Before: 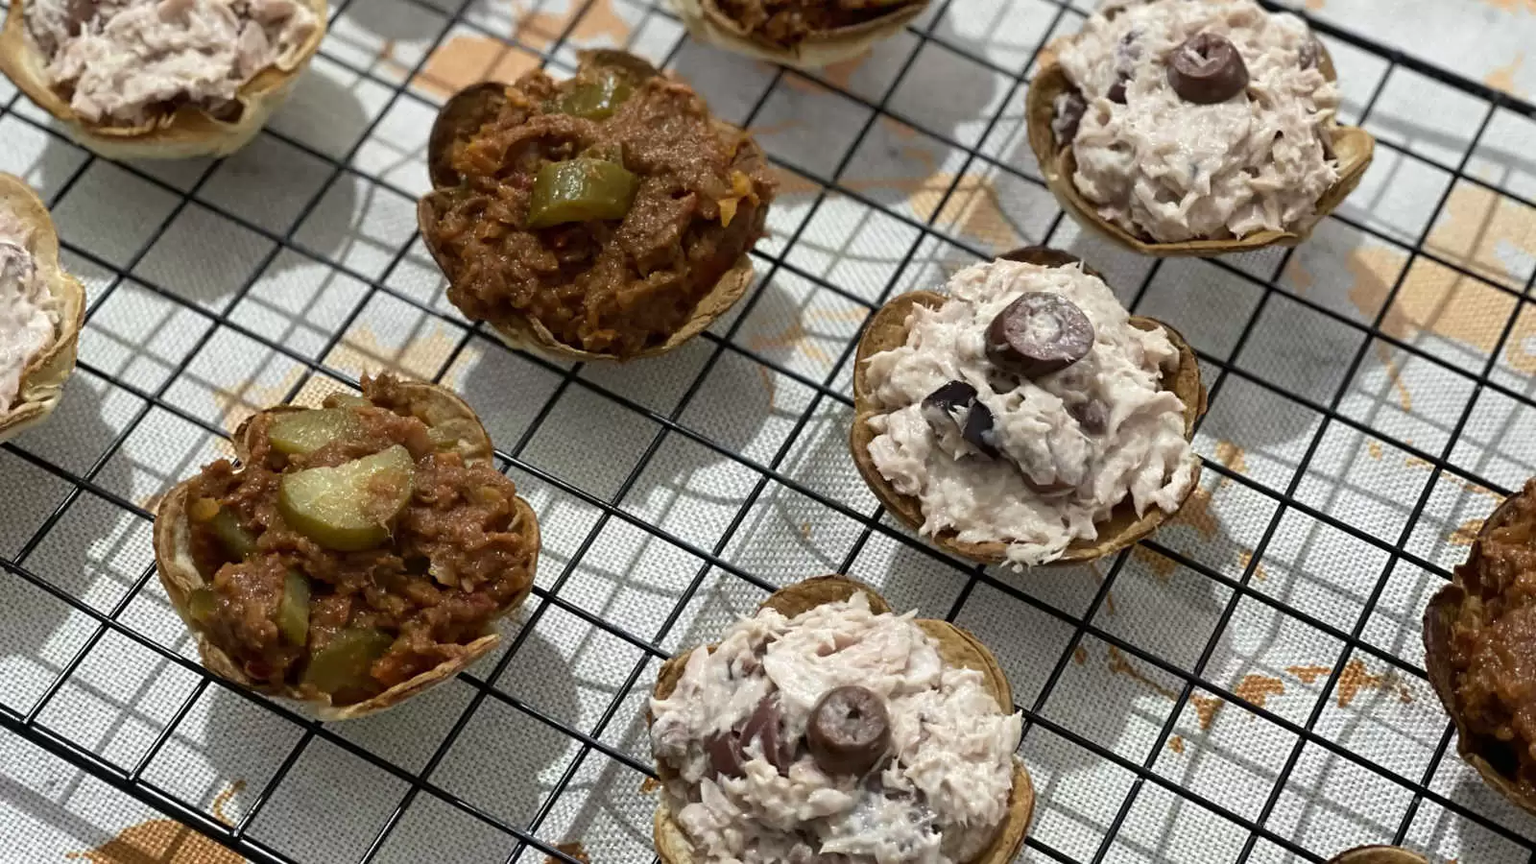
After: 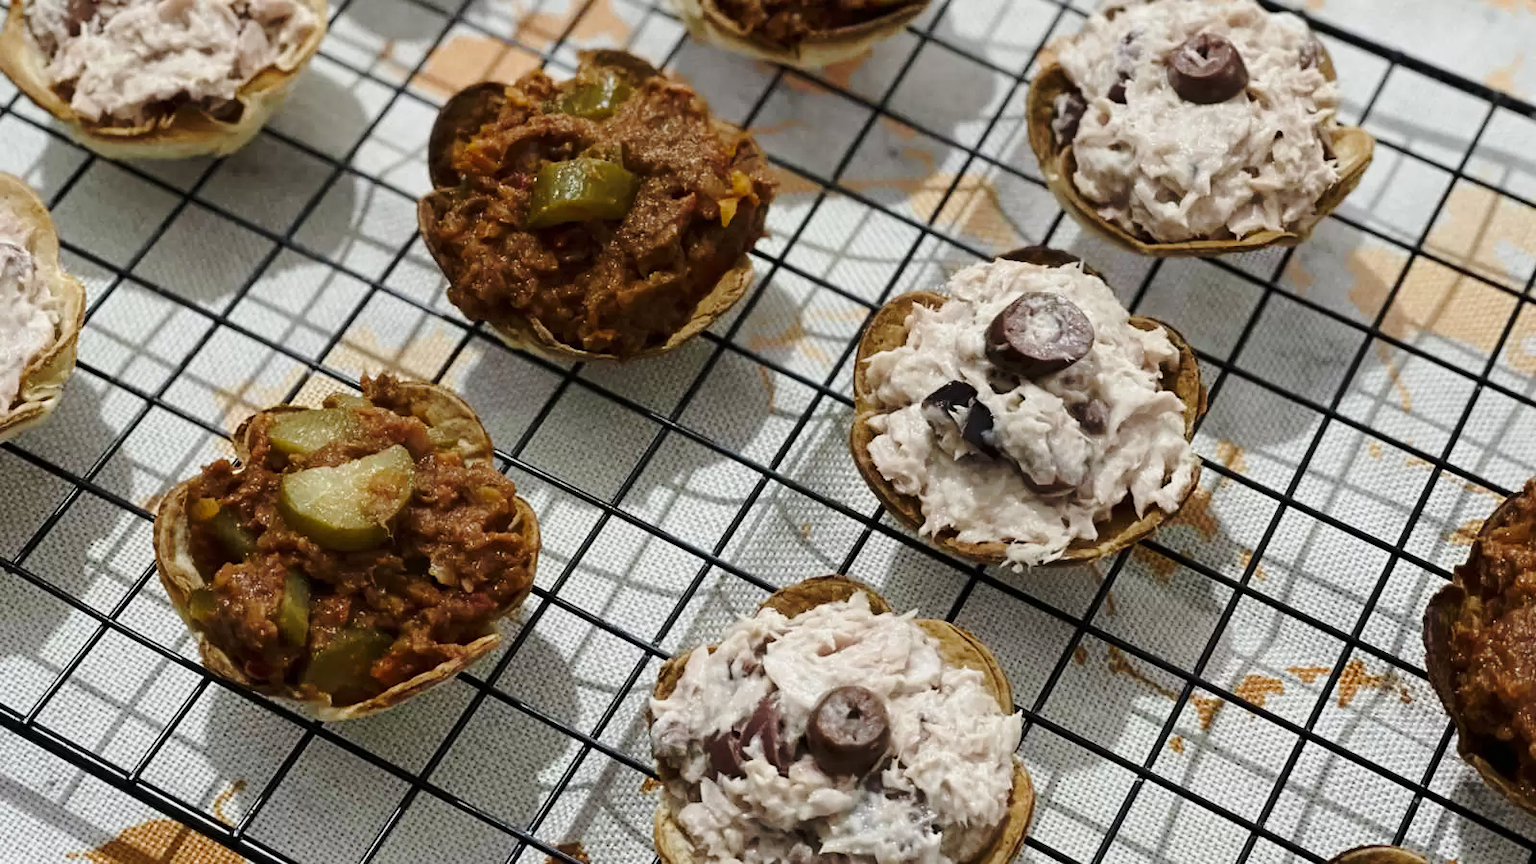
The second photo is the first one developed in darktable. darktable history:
tone curve: curves: ch0 [(0, 0) (0.23, 0.189) (0.486, 0.52) (0.822, 0.825) (0.994, 0.955)]; ch1 [(0, 0) (0.226, 0.261) (0.379, 0.442) (0.469, 0.468) (0.495, 0.498) (0.514, 0.509) (0.561, 0.603) (0.59, 0.656) (1, 1)]; ch2 [(0, 0) (0.269, 0.299) (0.459, 0.43) (0.498, 0.5) (0.523, 0.52) (0.586, 0.569) (0.635, 0.617) (0.659, 0.681) (0.718, 0.764) (1, 1)], preserve colors none
